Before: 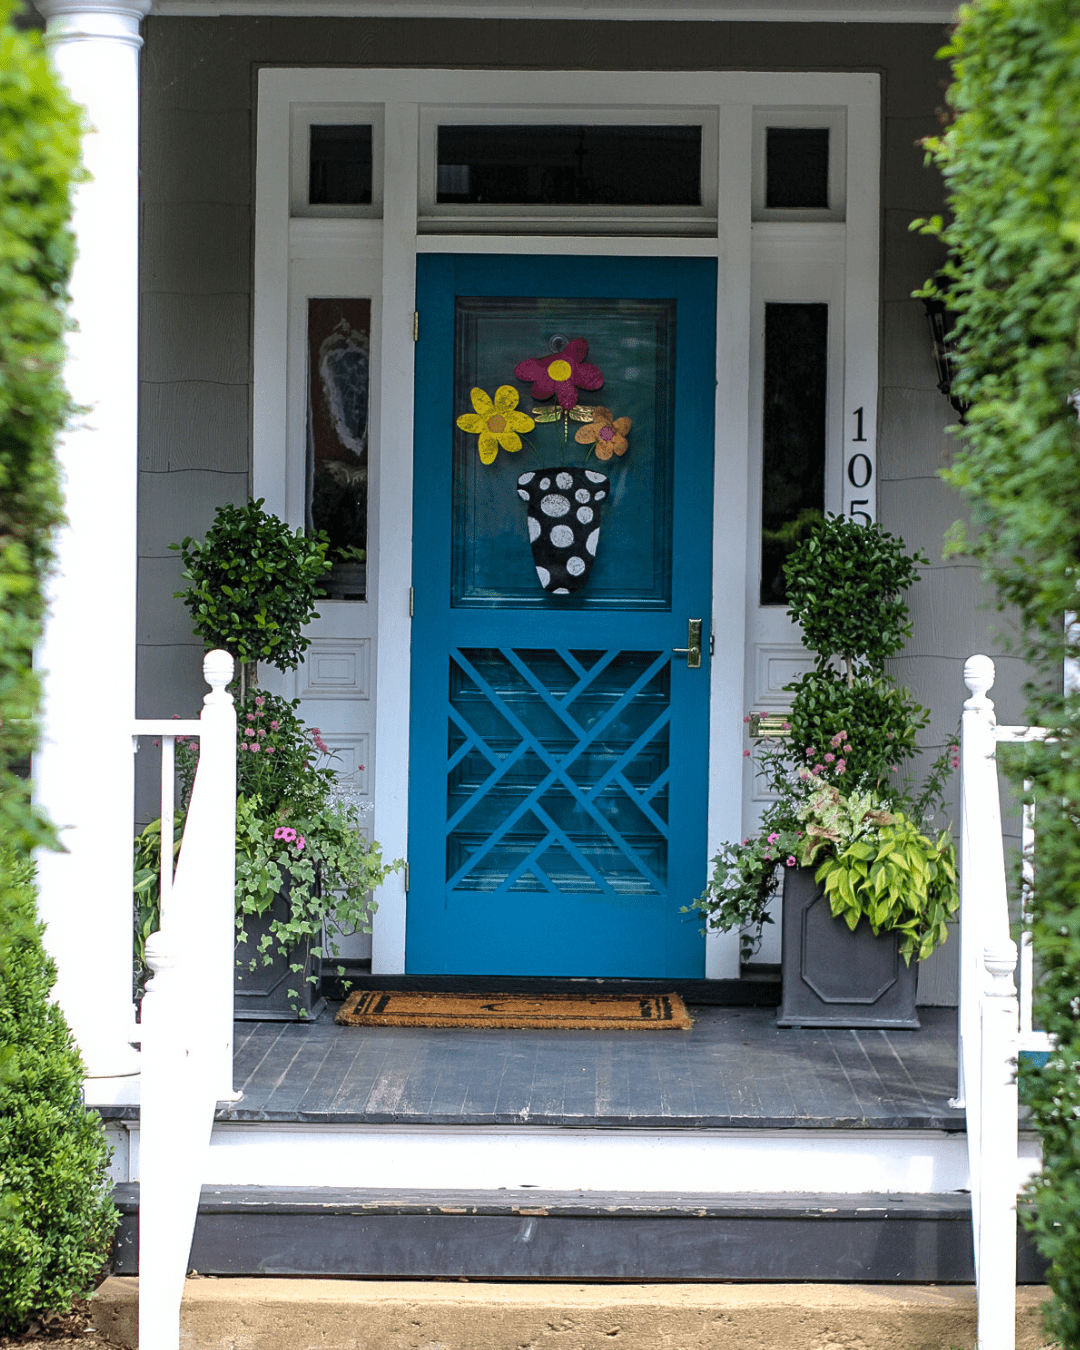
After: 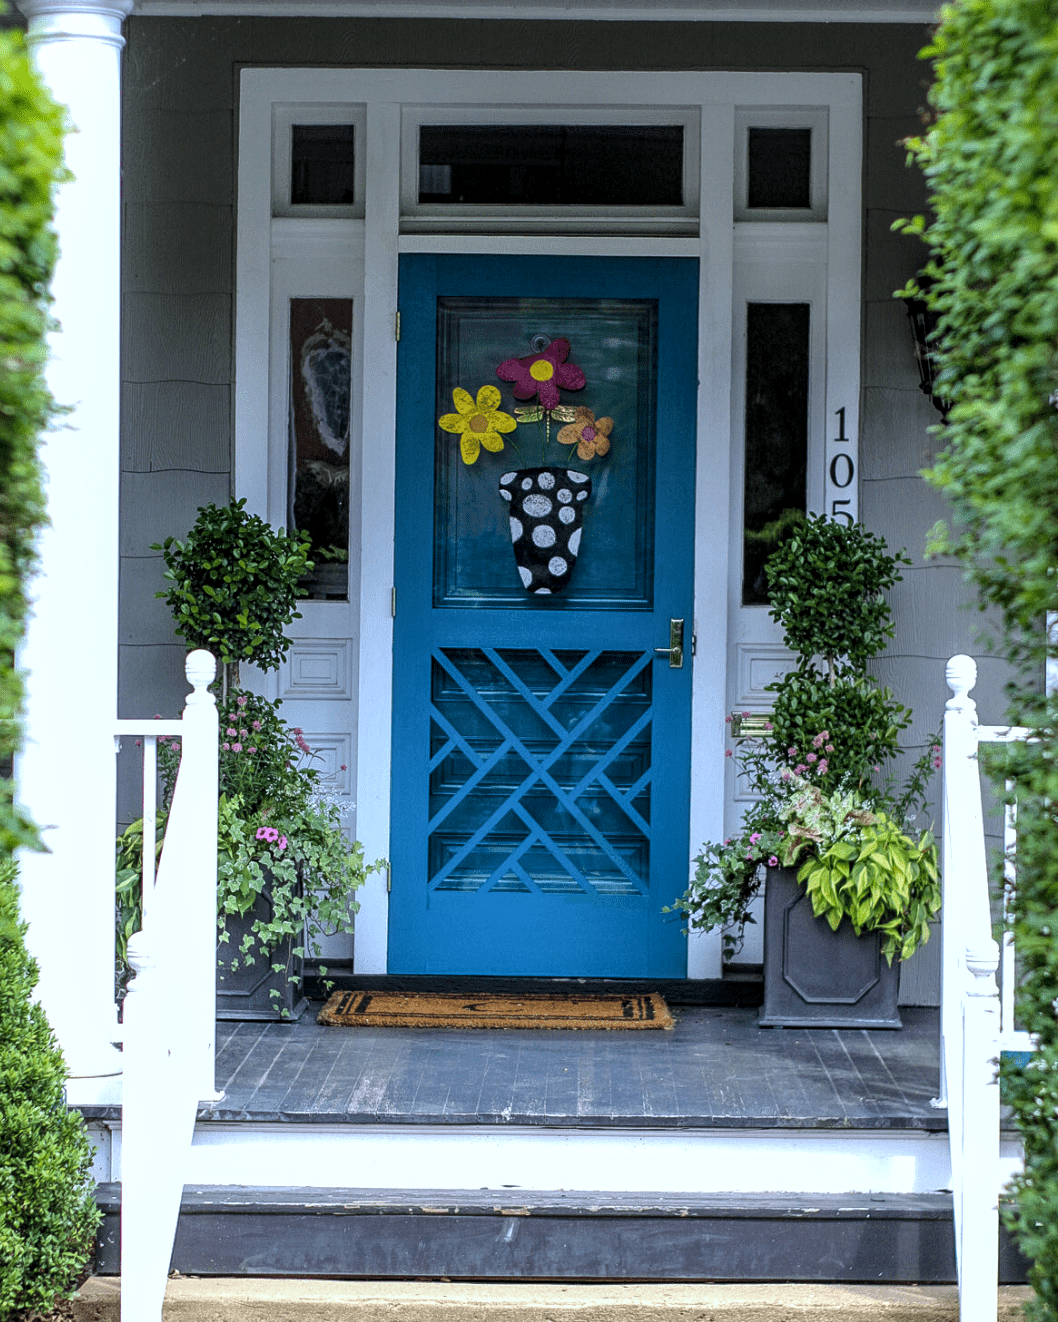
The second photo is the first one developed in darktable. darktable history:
local contrast: highlights 99%, shadows 86%, detail 160%, midtone range 0.2
white balance: red 0.924, blue 1.095
crop: left 1.743%, right 0.268%, bottom 2.011%
